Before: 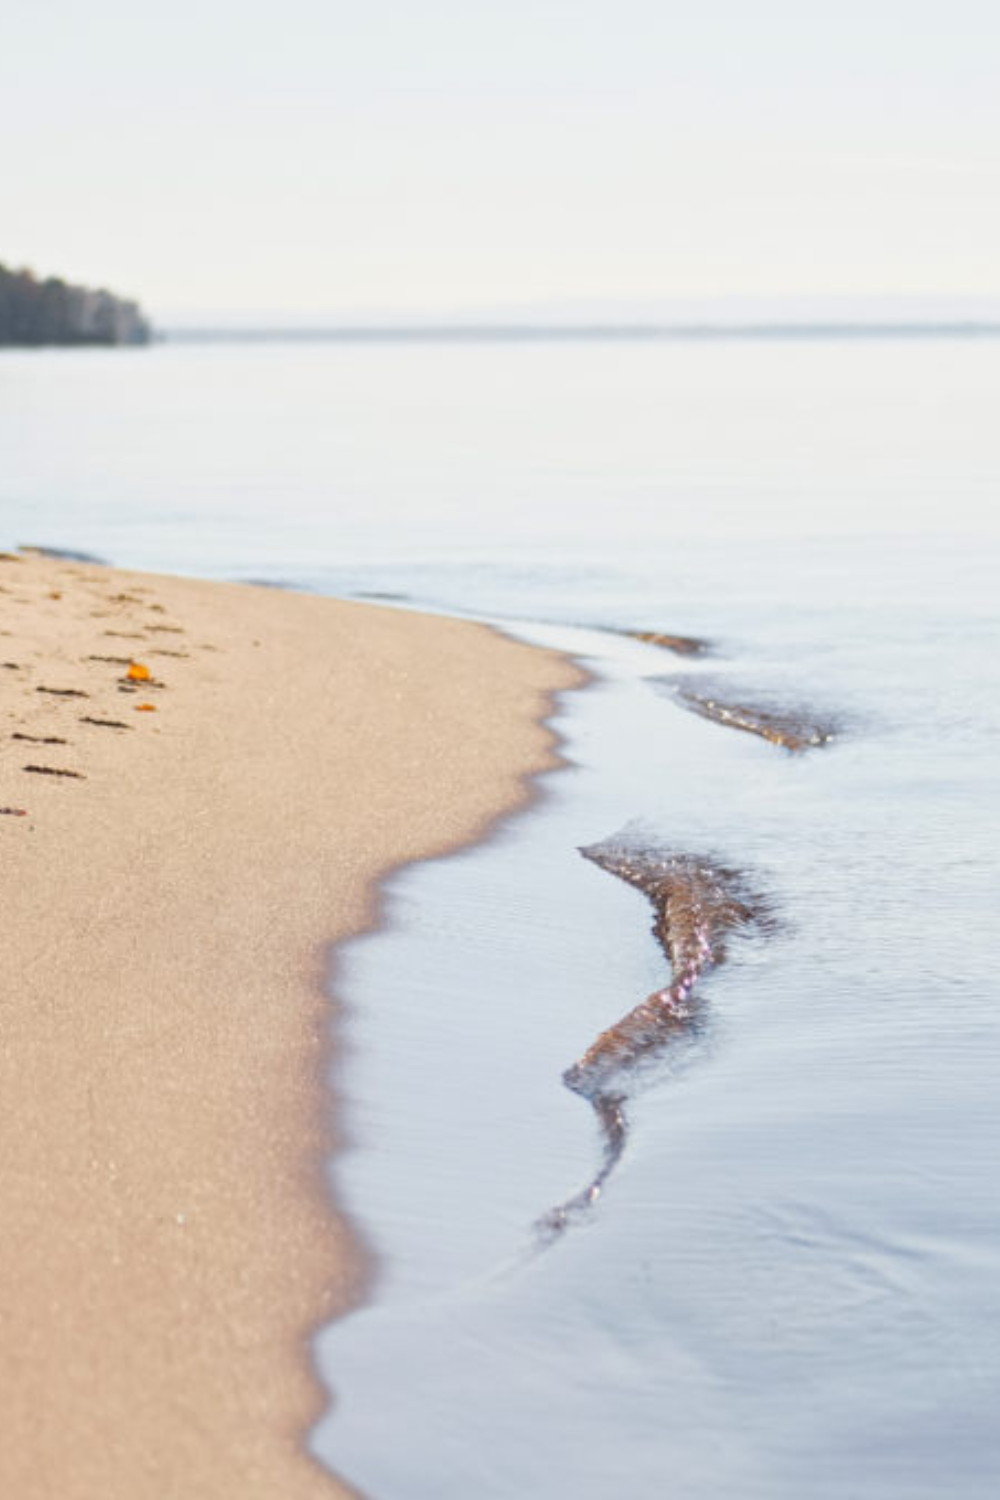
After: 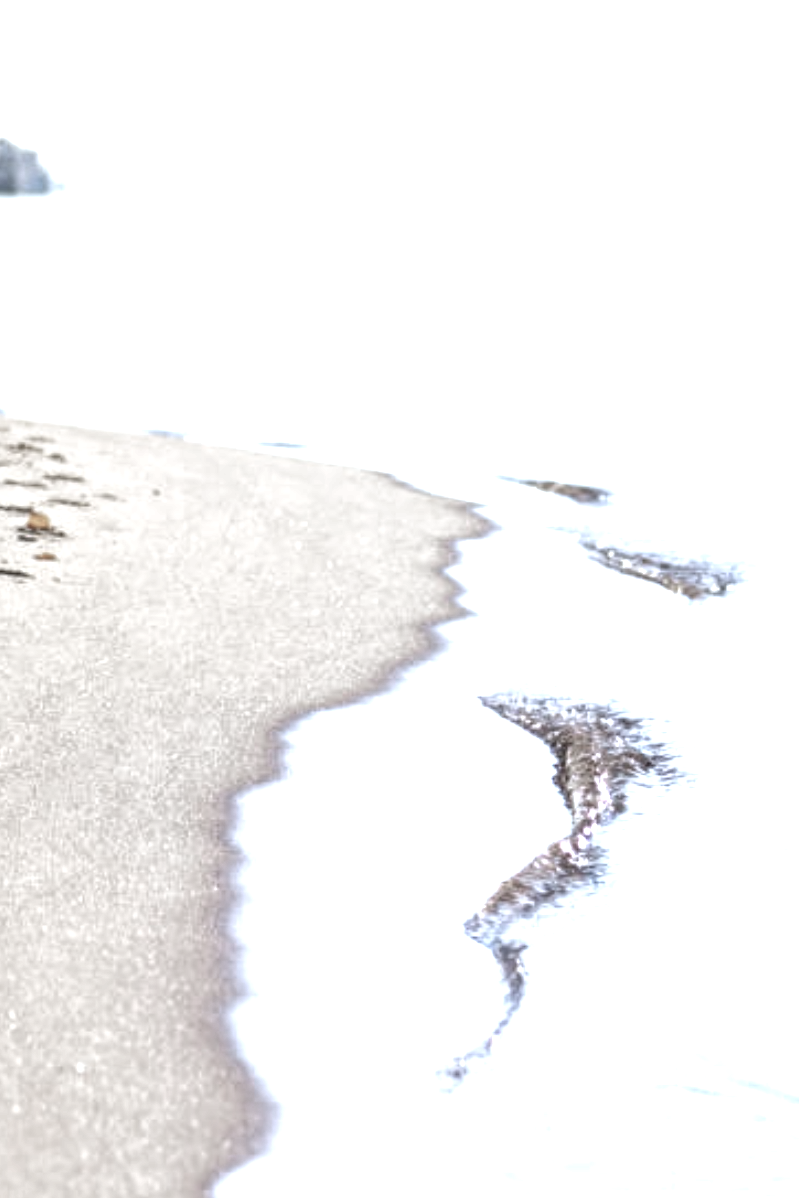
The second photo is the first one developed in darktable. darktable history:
crop and rotate: left 10.071%, top 10.071%, right 10.02%, bottom 10.02%
local contrast: highlights 100%, shadows 100%, detail 200%, midtone range 0.2
exposure: black level correction 0, exposure 0.7 EV, compensate exposure bias true, compensate highlight preservation false
color zones: curves: ch0 [(0, 0.613) (0.01, 0.613) (0.245, 0.448) (0.498, 0.529) (0.642, 0.665) (0.879, 0.777) (0.99, 0.613)]; ch1 [(0, 0.272) (0.219, 0.127) (0.724, 0.346)]
white balance: red 0.924, blue 1.095
